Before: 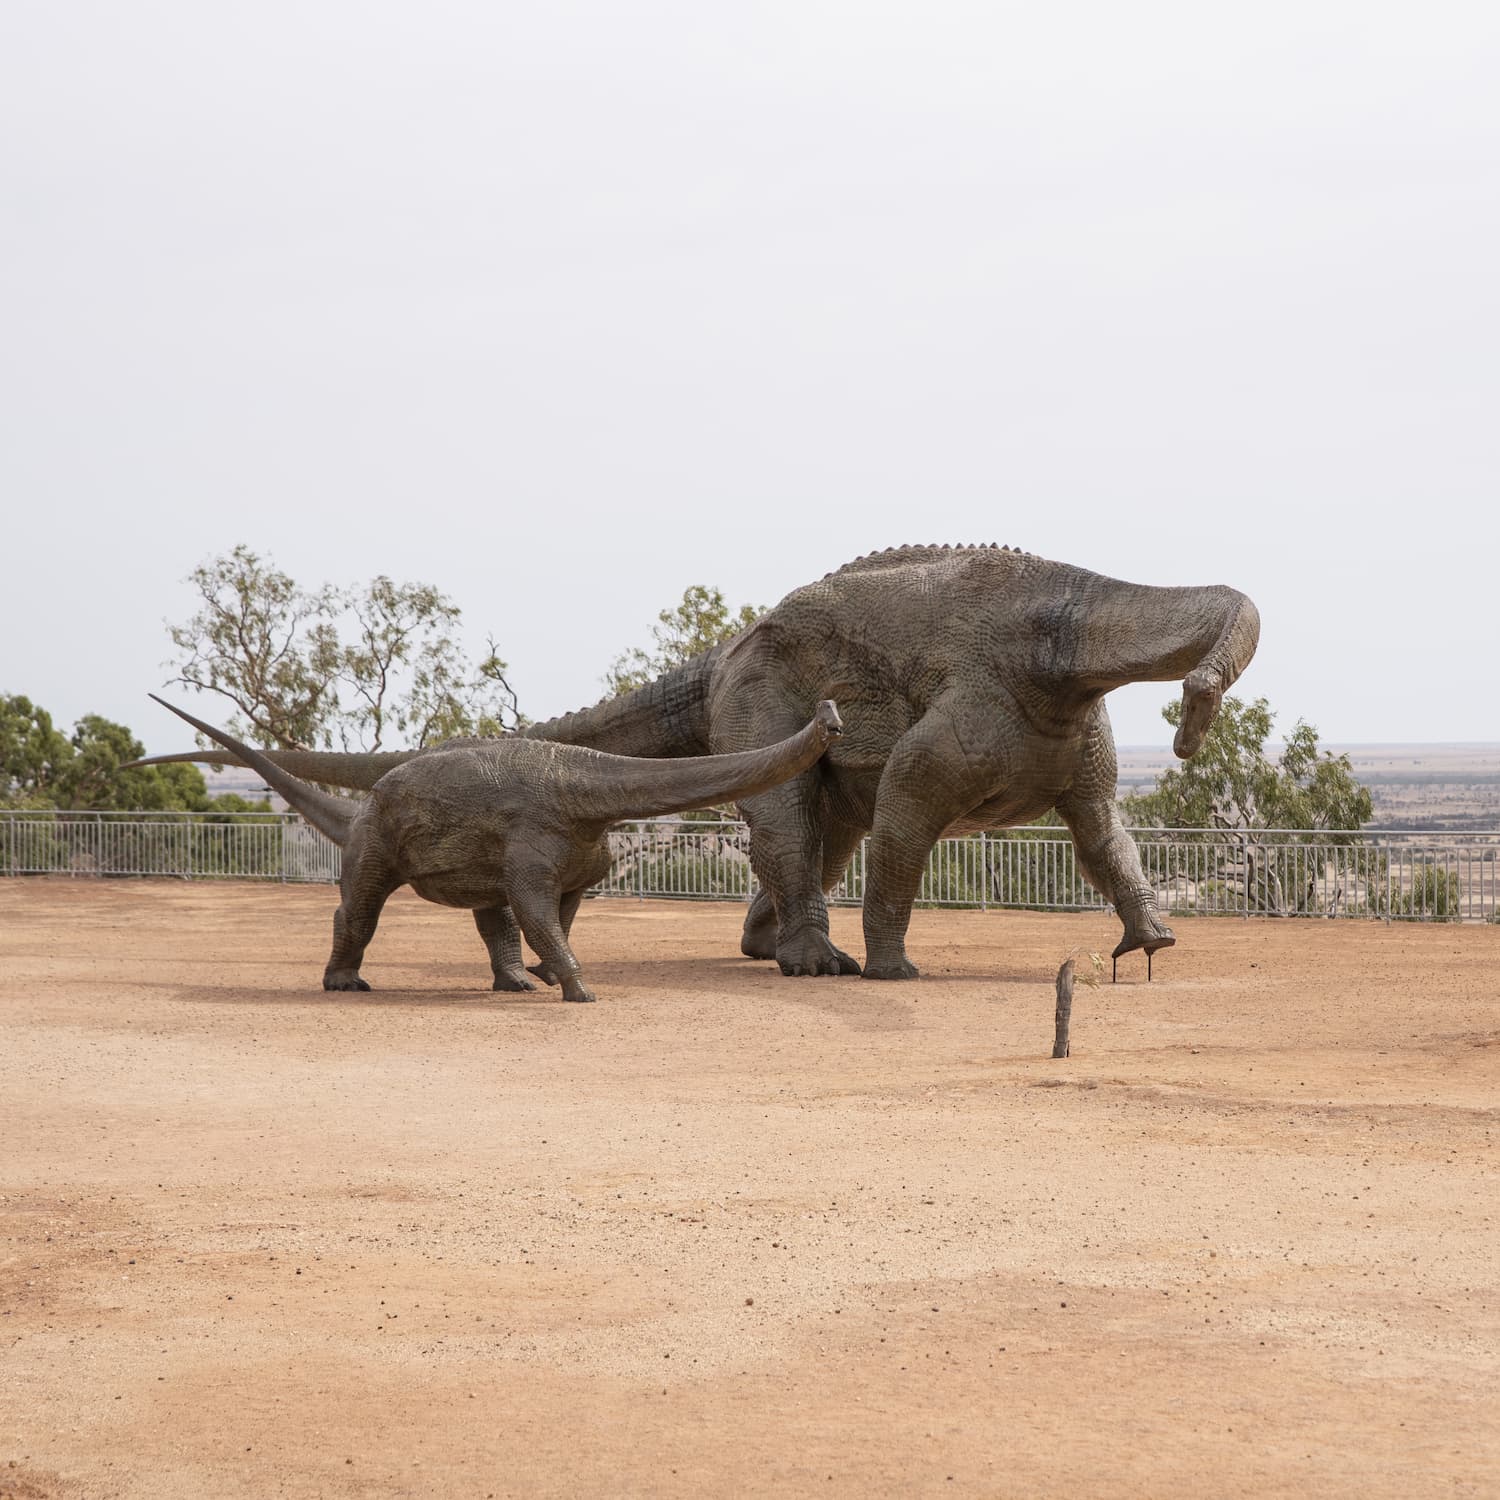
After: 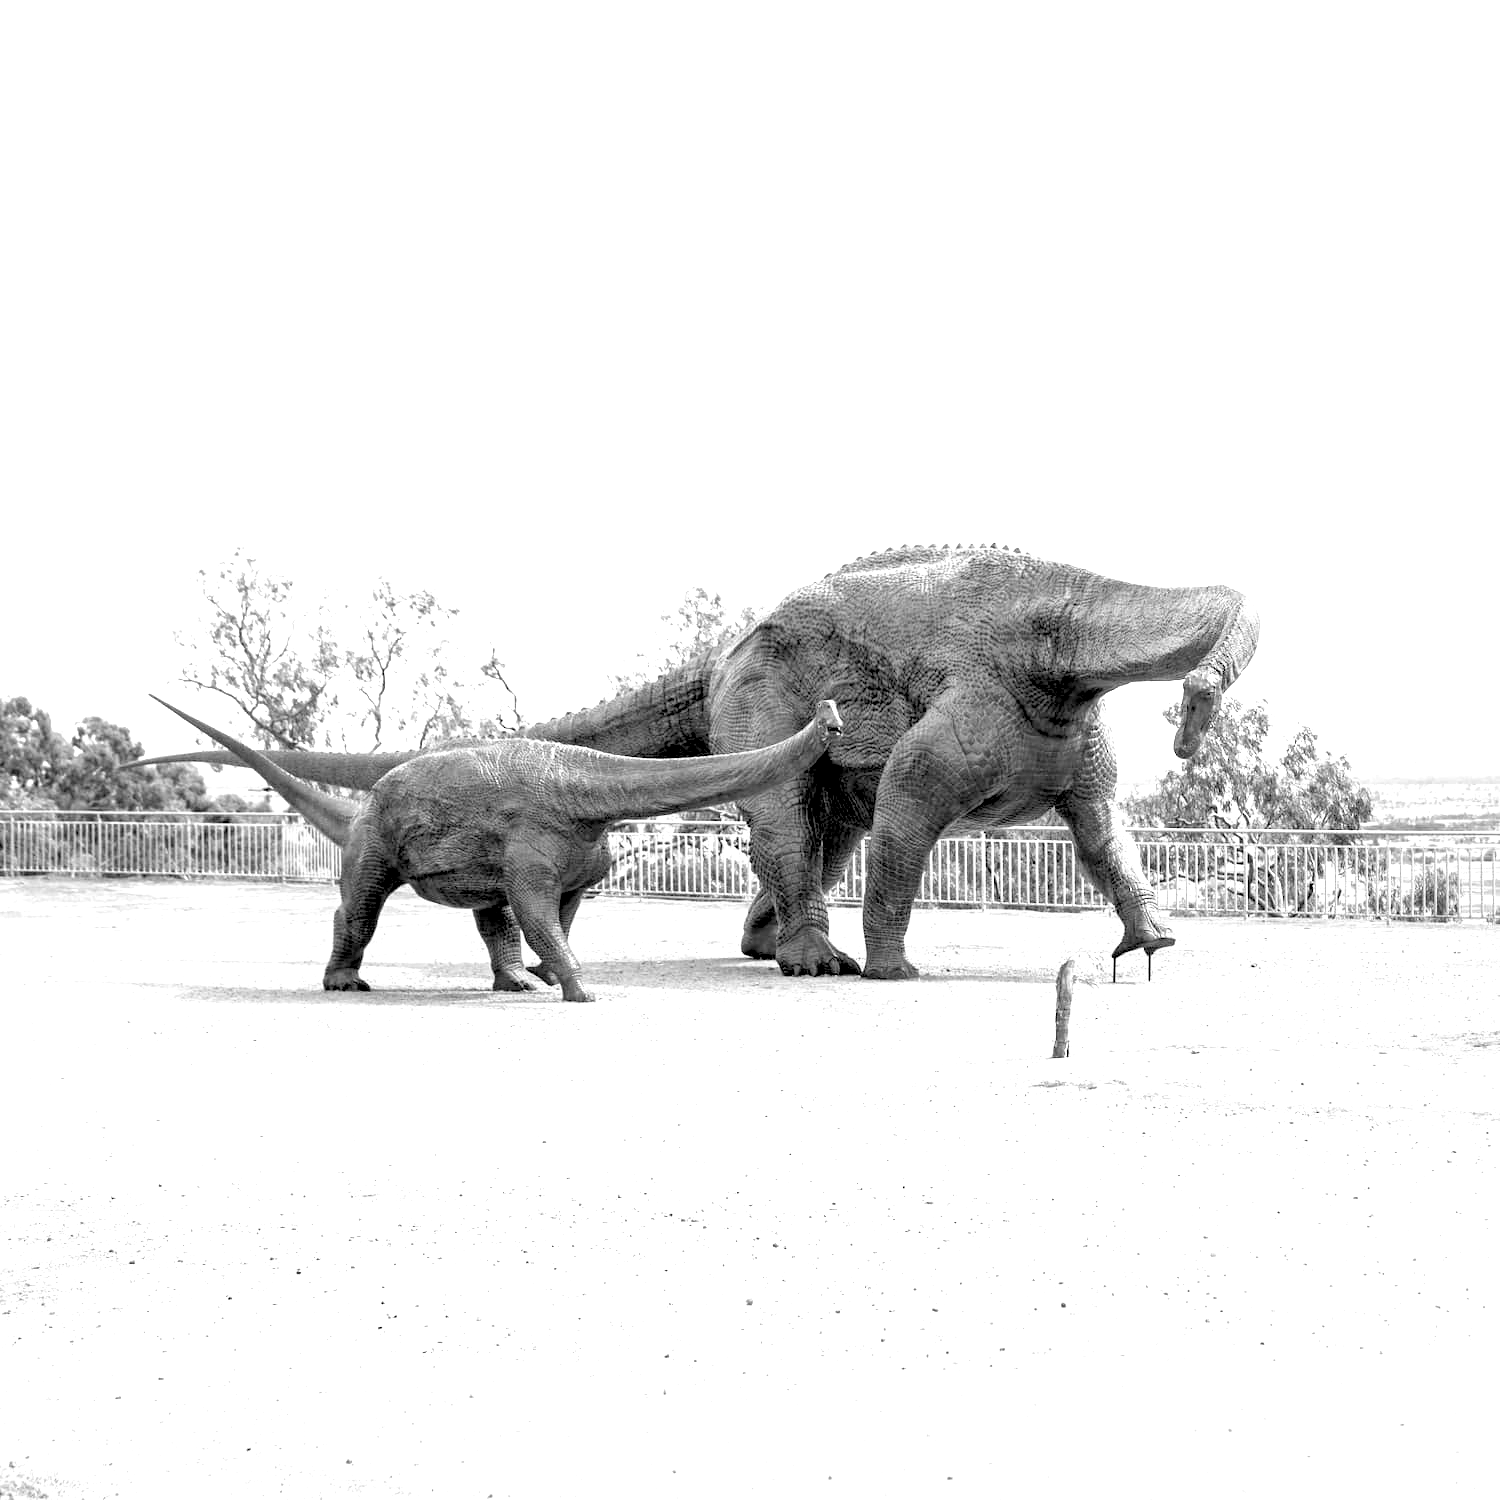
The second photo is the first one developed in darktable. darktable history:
exposure: black level correction 0.016, exposure 1.774 EV, compensate highlight preservation false
monochrome: a -71.75, b 75.82
